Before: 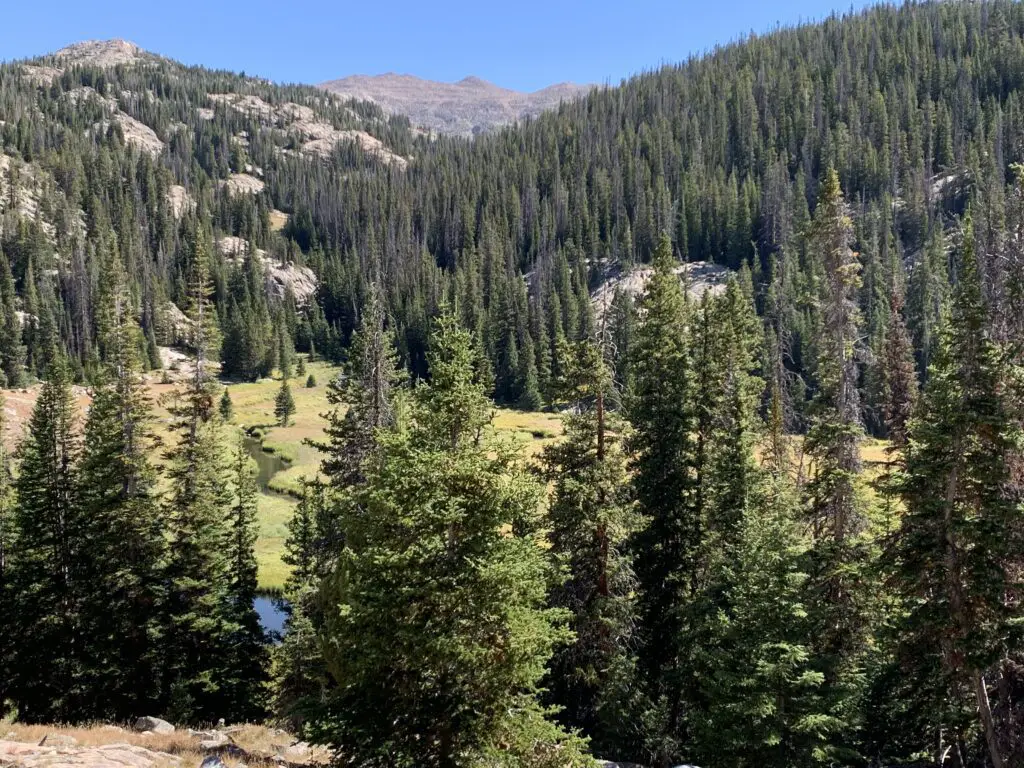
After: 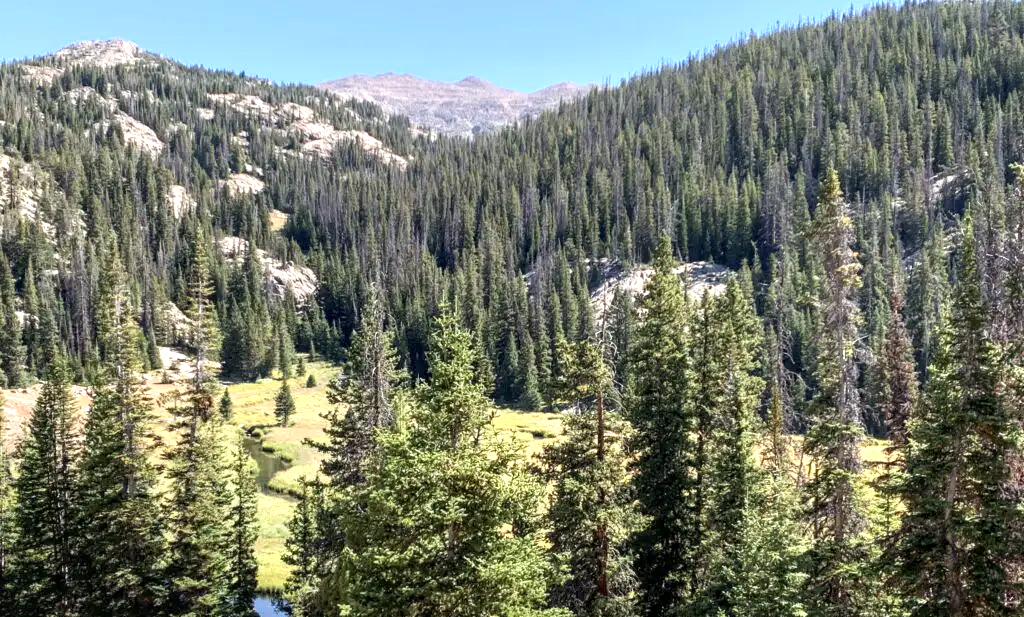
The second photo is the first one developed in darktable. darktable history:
crop: bottom 19.644%
exposure: black level correction 0, exposure 0.7 EV, compensate exposure bias true, compensate highlight preservation false
local contrast: on, module defaults
